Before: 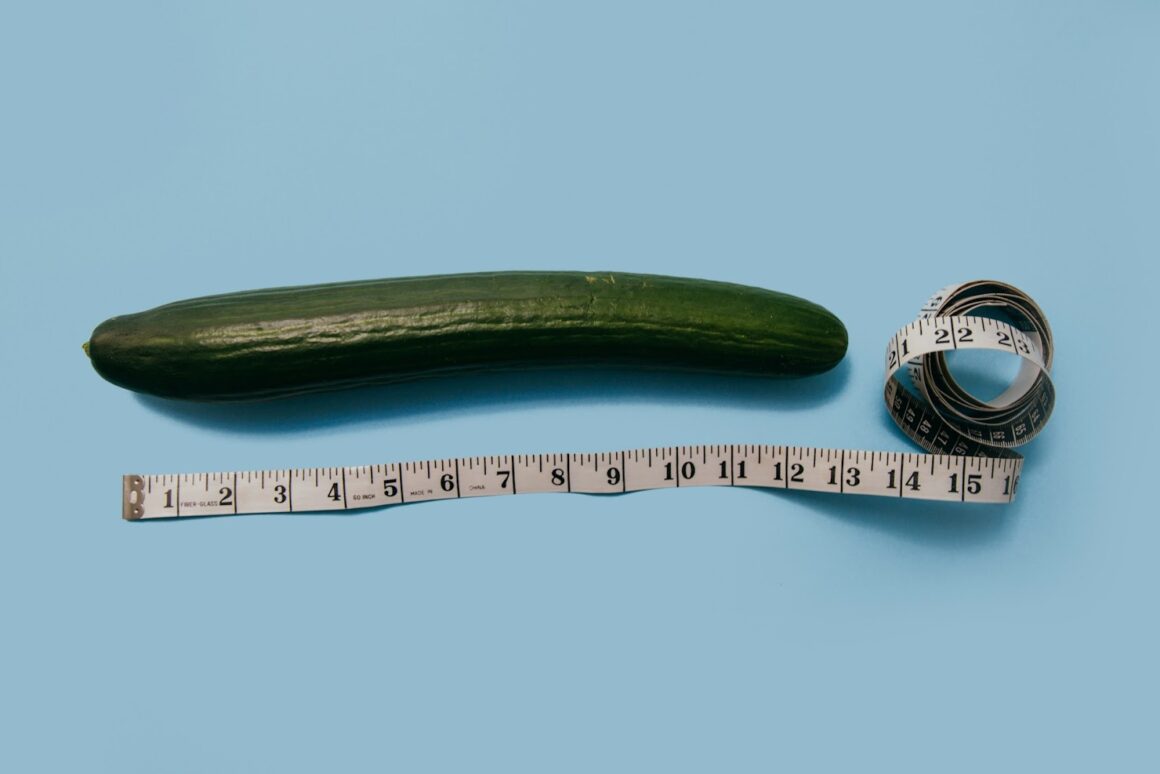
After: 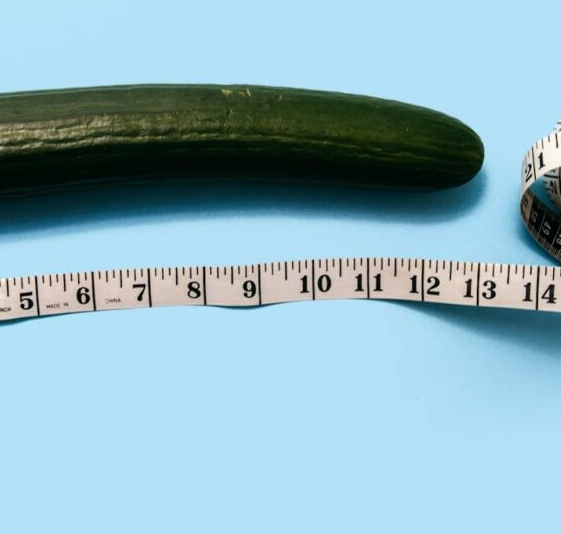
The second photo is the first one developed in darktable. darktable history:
crop: left 31.387%, top 24.288%, right 20.243%, bottom 6.6%
tone equalizer: -8 EV -0.737 EV, -7 EV -0.721 EV, -6 EV -0.633 EV, -5 EV -0.409 EV, -3 EV 0.395 EV, -2 EV 0.6 EV, -1 EV 0.698 EV, +0 EV 0.73 EV, edges refinement/feathering 500, mask exposure compensation -1.57 EV, preserve details guided filter
